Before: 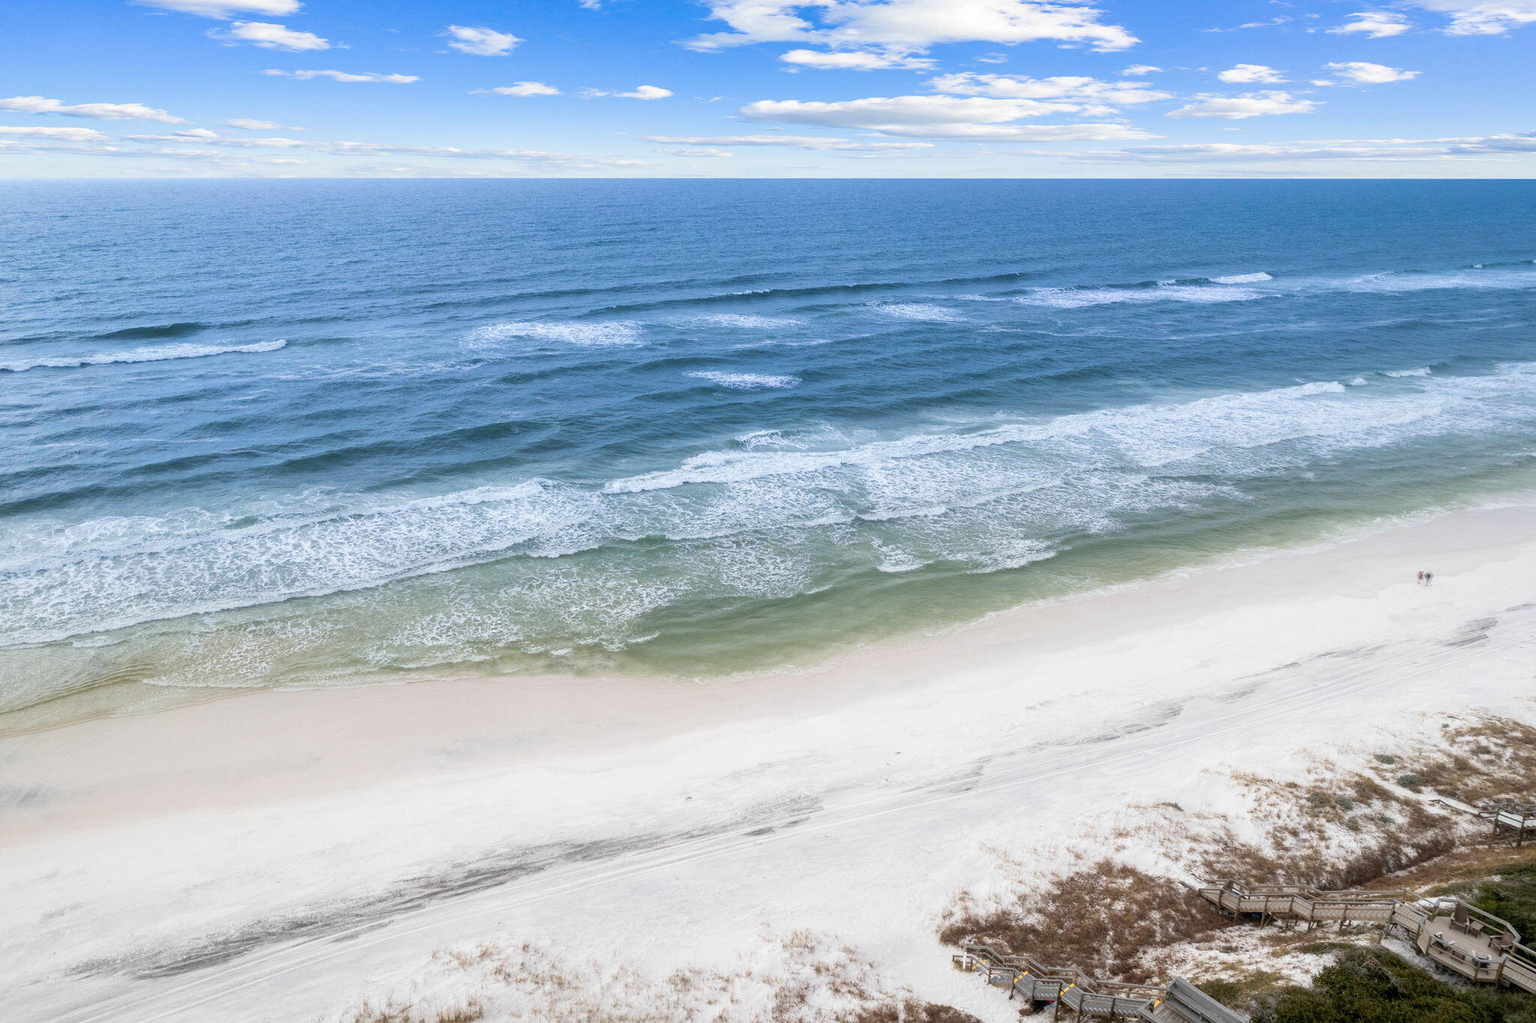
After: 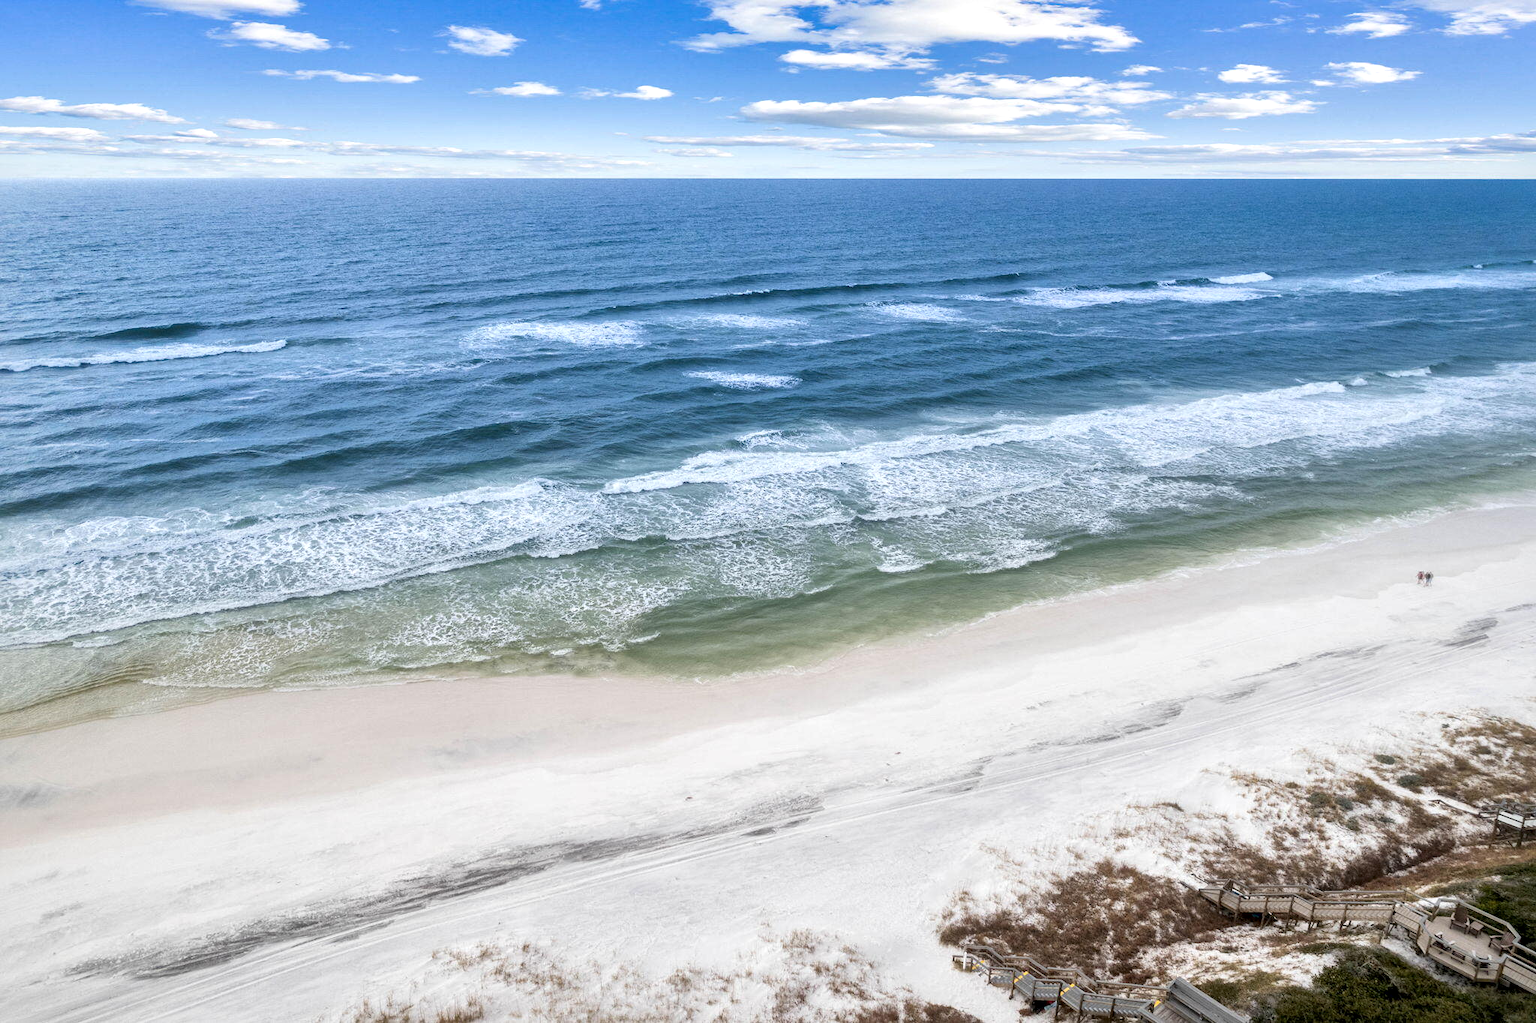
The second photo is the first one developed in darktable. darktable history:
local contrast: mode bilateral grid, contrast 49, coarseness 50, detail 150%, midtone range 0.2
